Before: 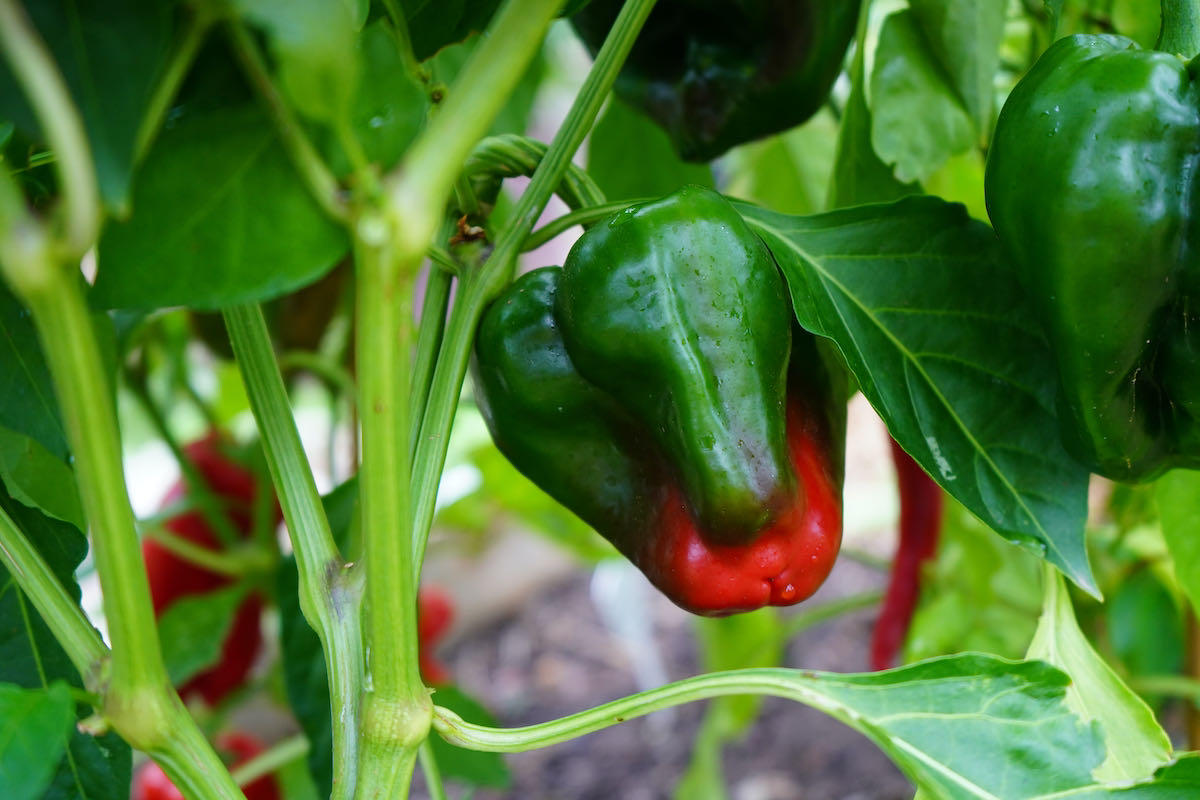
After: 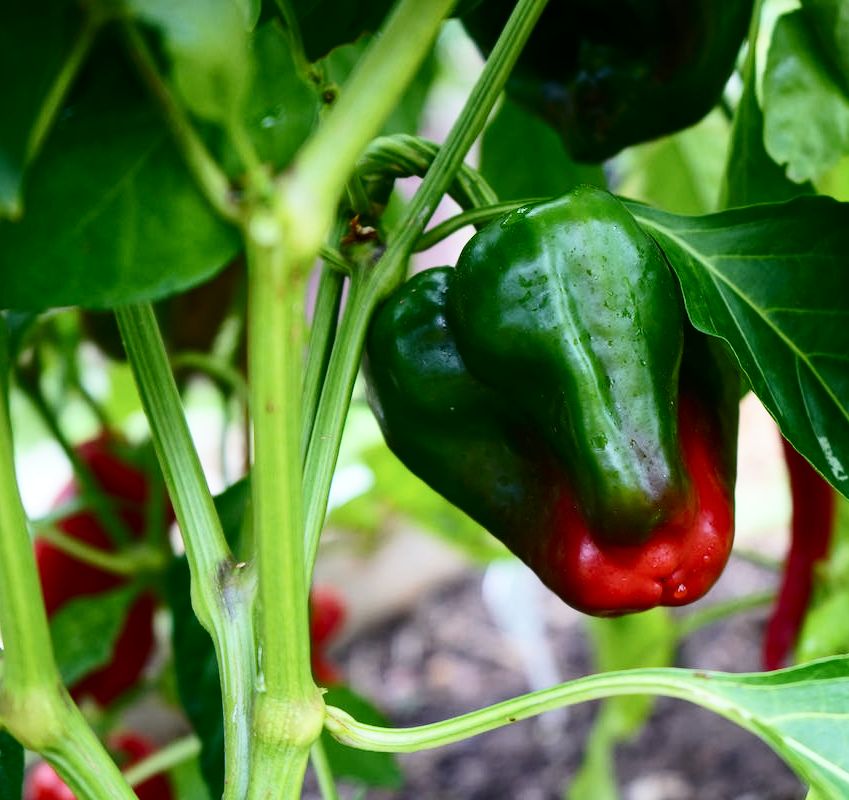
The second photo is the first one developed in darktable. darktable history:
crop and rotate: left 9.061%, right 20.142%
contrast brightness saturation: contrast 0.28
